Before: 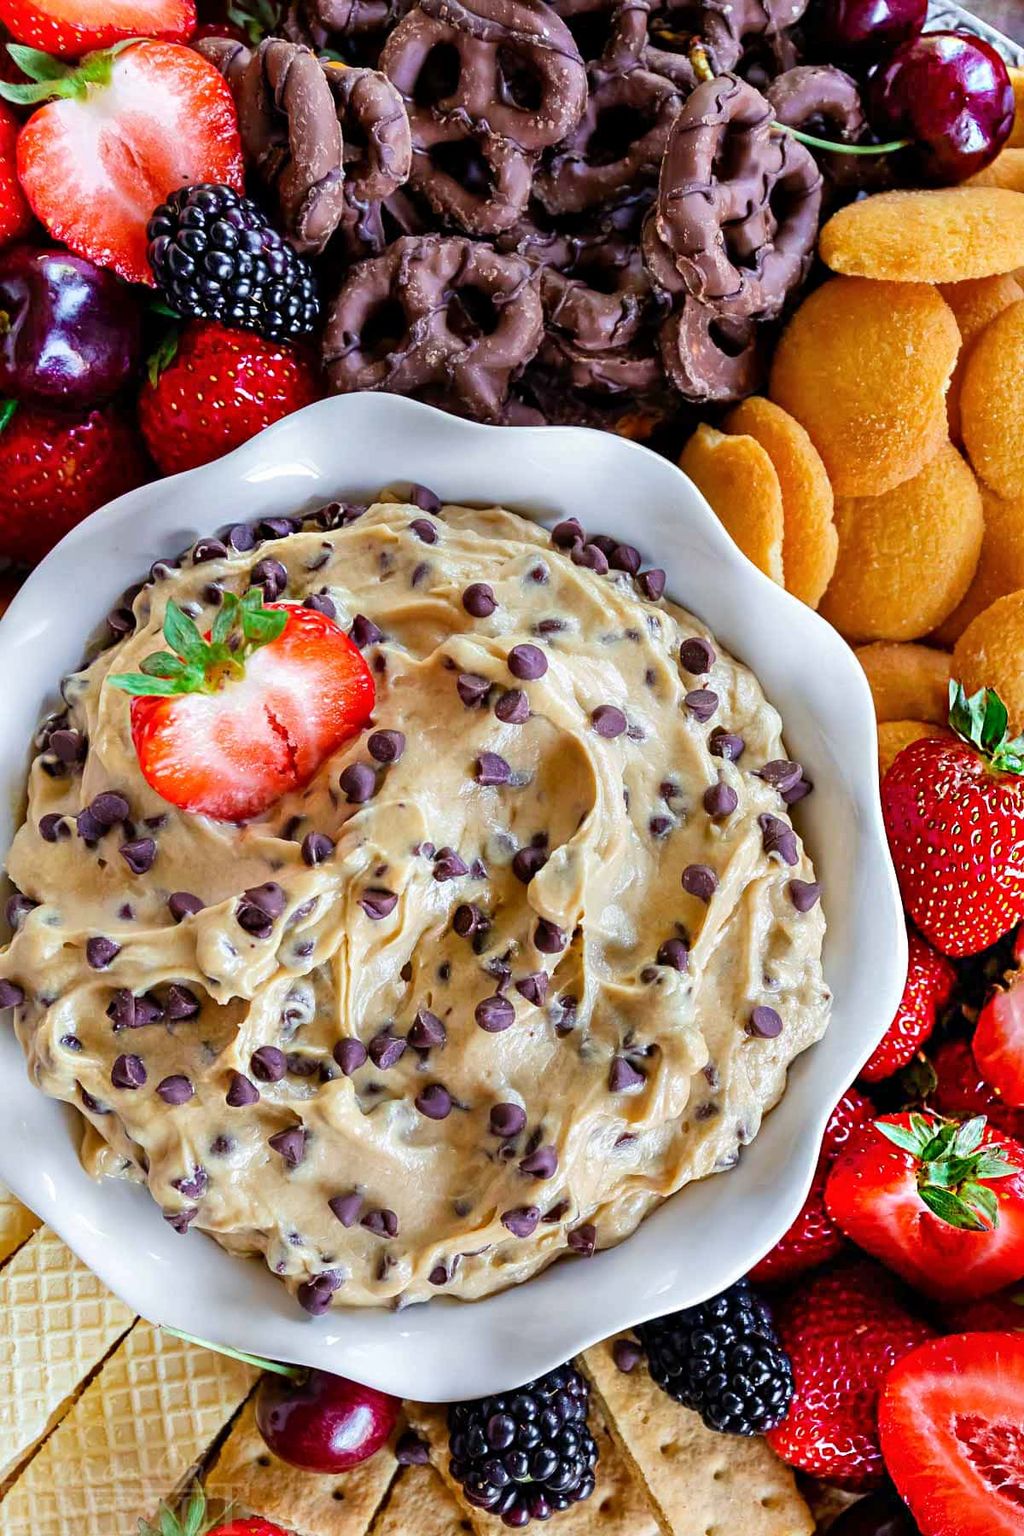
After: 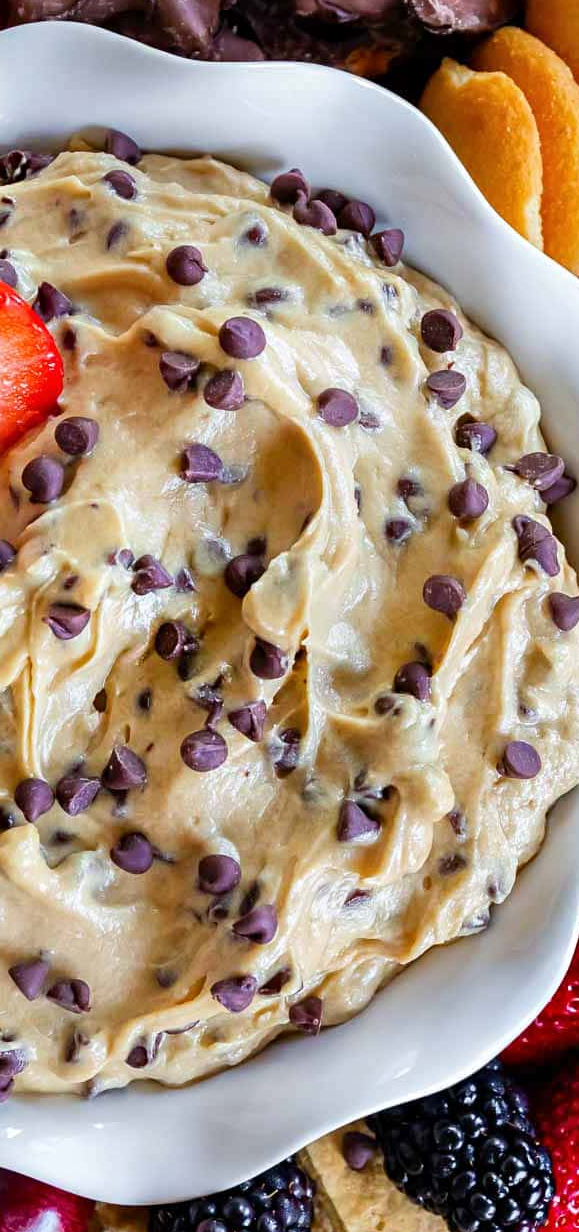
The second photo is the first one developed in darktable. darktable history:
crop: left 31.348%, top 24.335%, right 20.32%, bottom 6.56%
